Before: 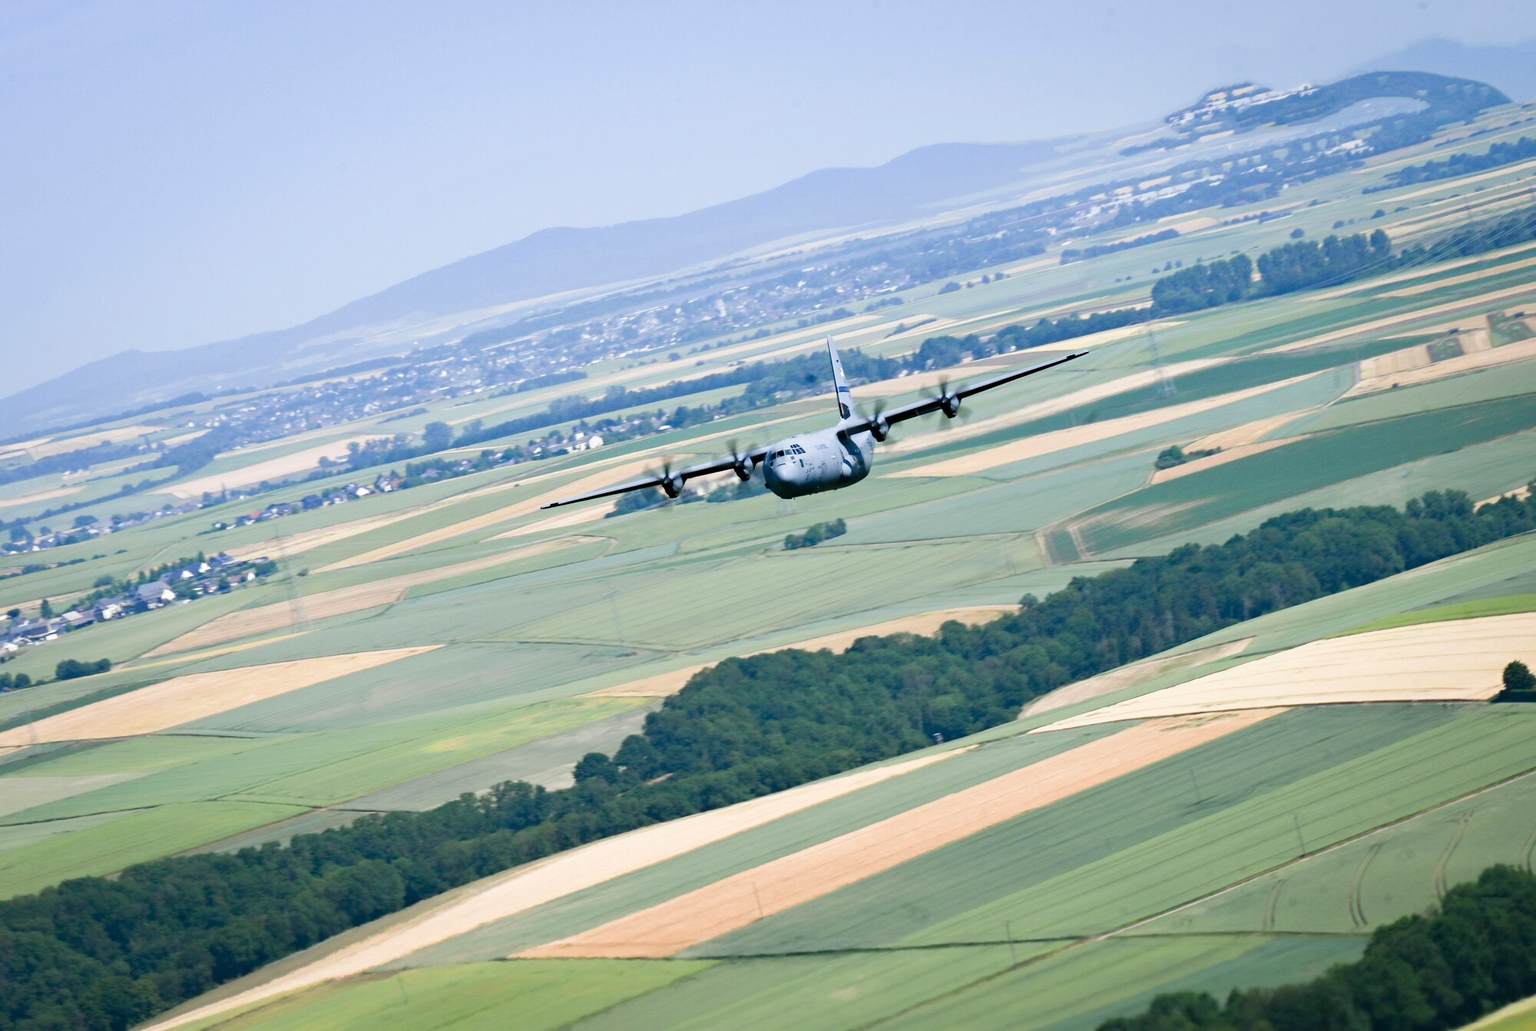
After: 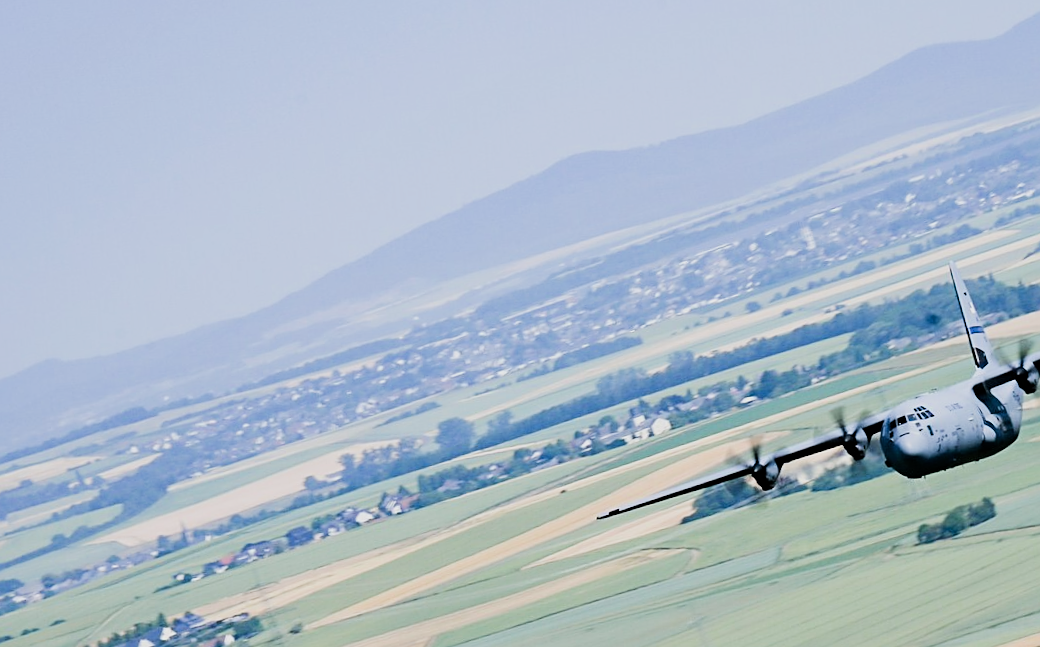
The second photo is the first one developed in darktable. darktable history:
sharpen: on, module defaults
crop and rotate: left 3.047%, top 7.509%, right 42.236%, bottom 37.598%
rotate and perspective: rotation -5°, crop left 0.05, crop right 0.952, crop top 0.11, crop bottom 0.89
filmic rgb: black relative exposure -7.5 EV, white relative exposure 5 EV, hardness 3.31, contrast 1.3, contrast in shadows safe
